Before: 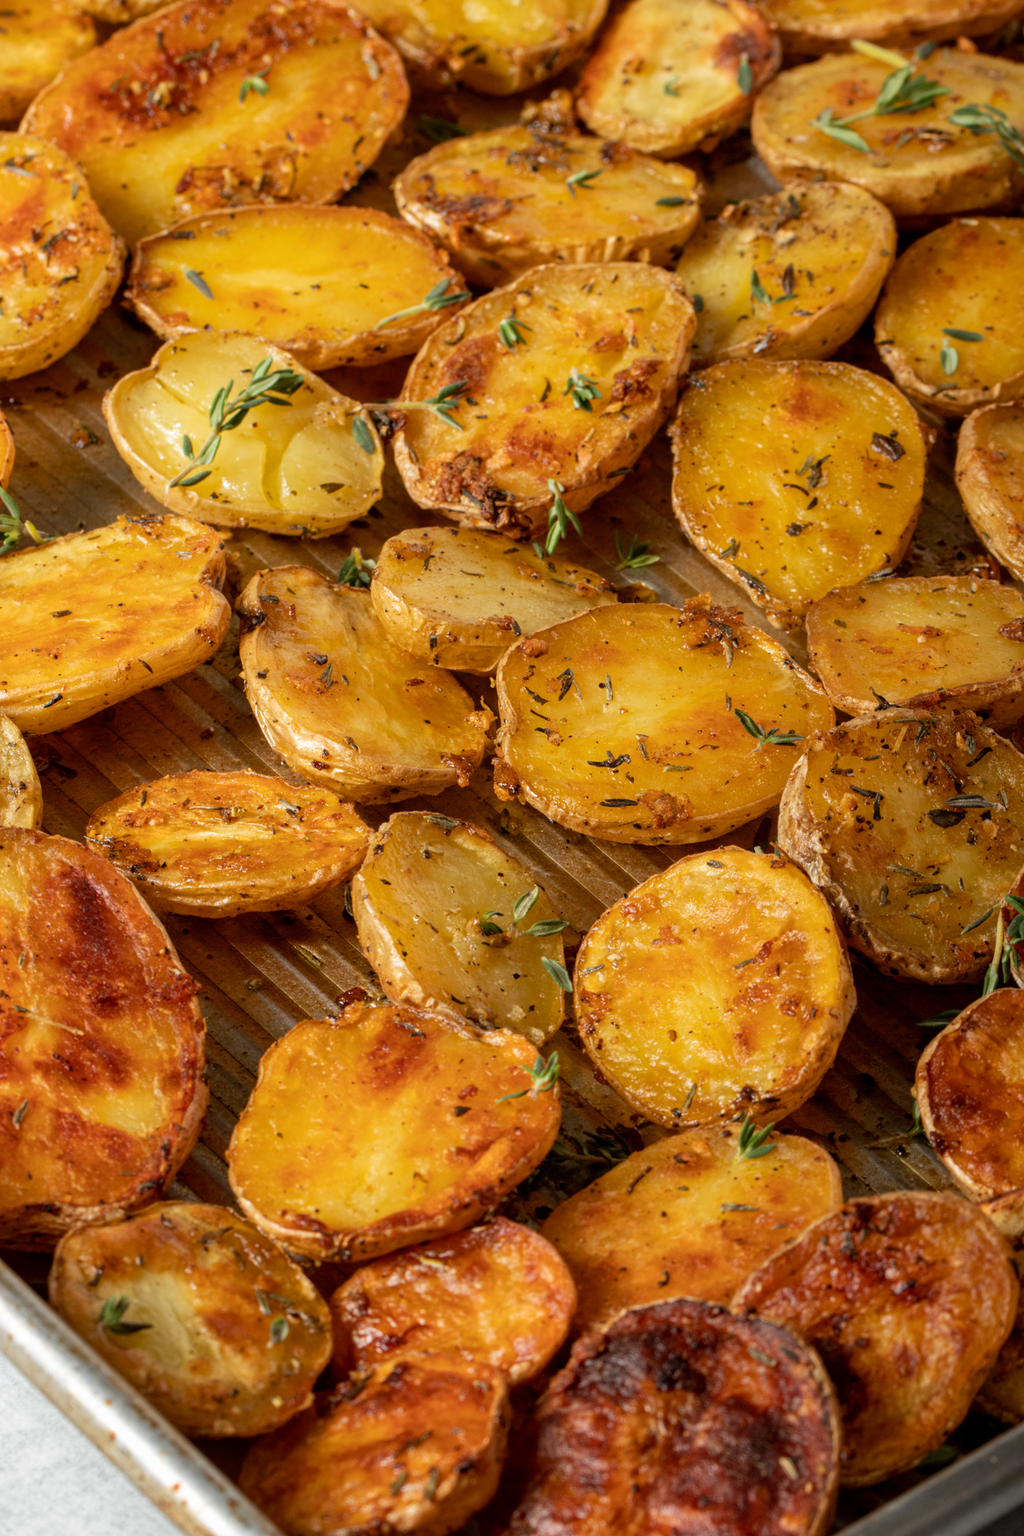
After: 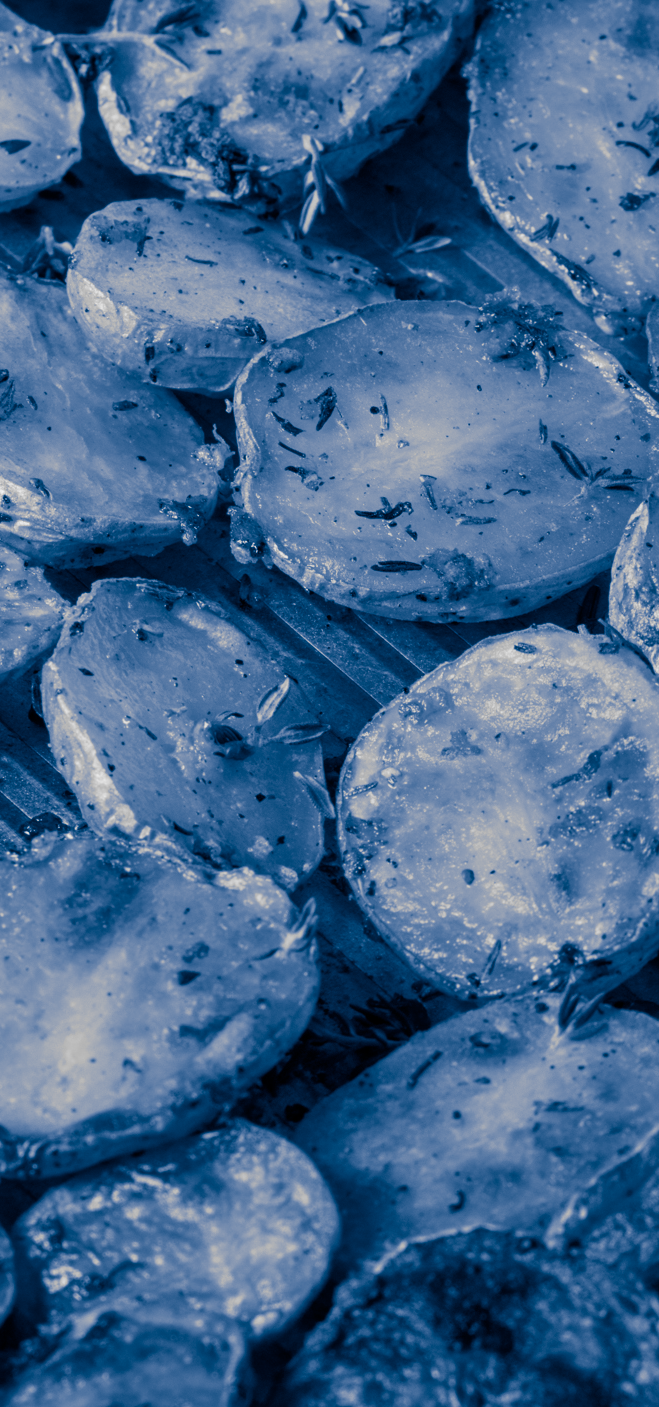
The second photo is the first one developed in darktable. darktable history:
monochrome: size 1
white balance: red 1.029, blue 0.92
split-toning: shadows › hue 226.8°, shadows › saturation 1, highlights › saturation 0, balance -61.41
crop: left 31.379%, top 24.658%, right 20.326%, bottom 6.628%
